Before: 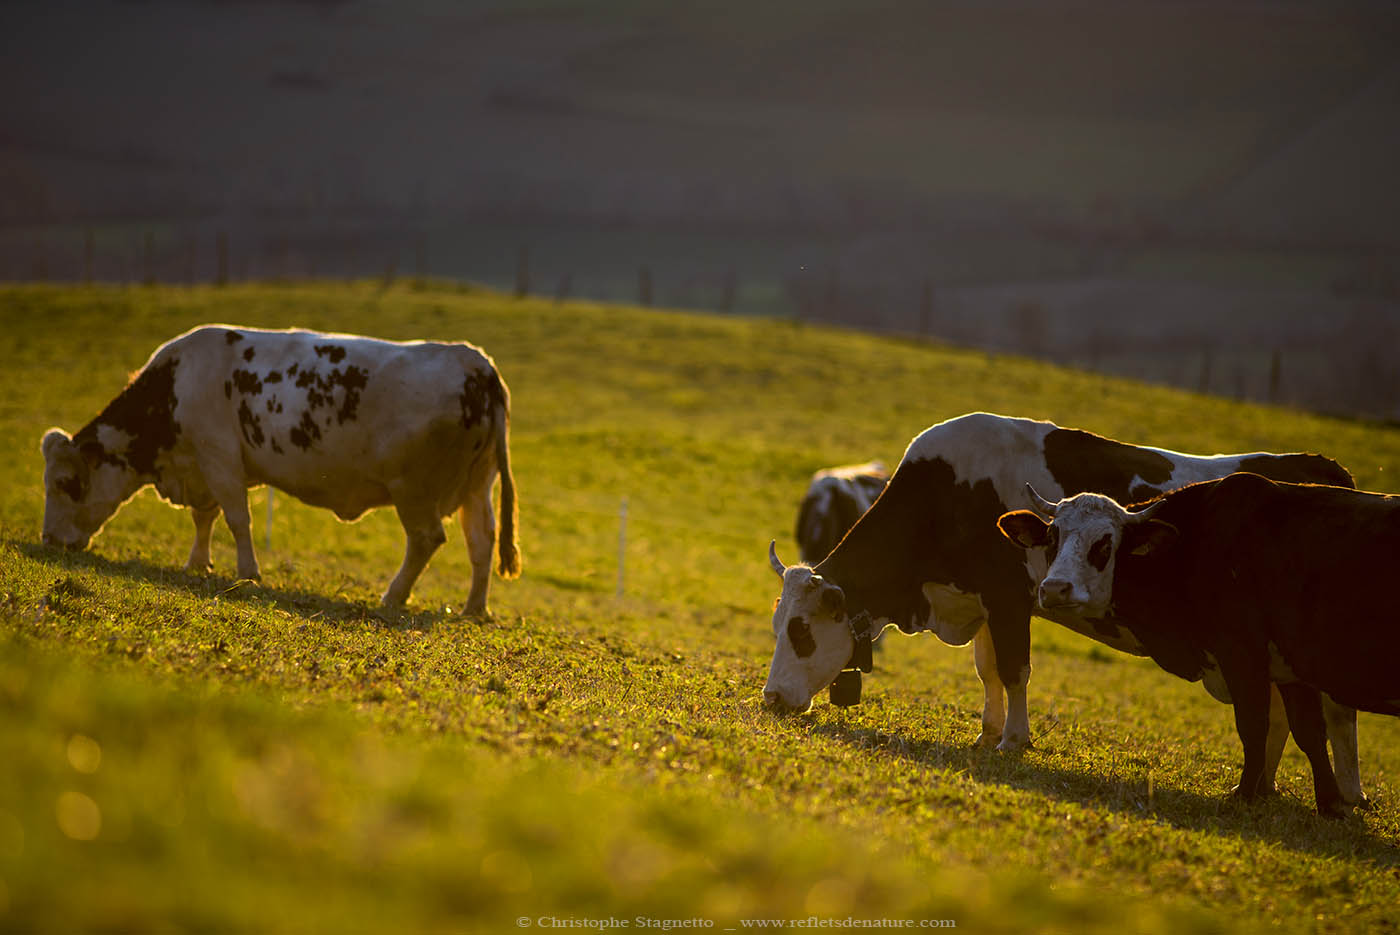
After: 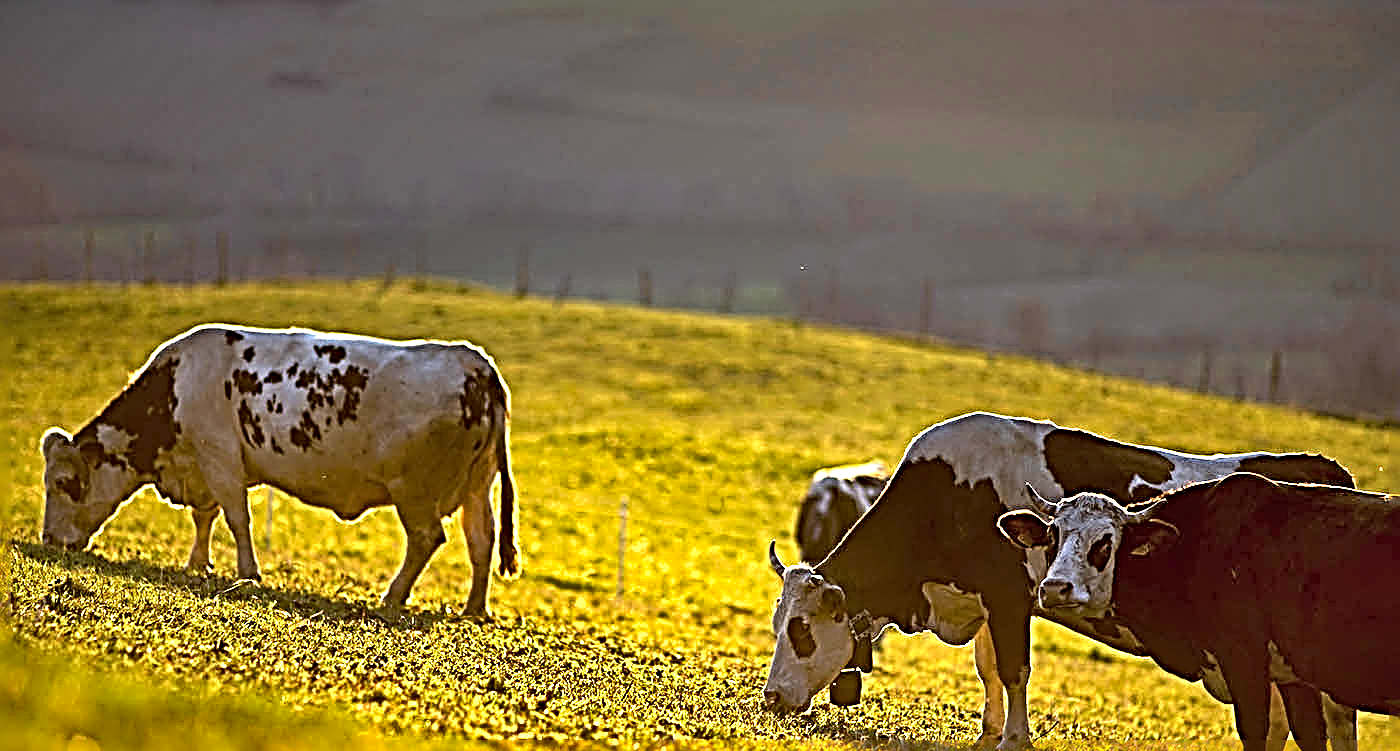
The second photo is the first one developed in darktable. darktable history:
shadows and highlights: shadows 60, highlights -60.23, soften with gaussian
sharpen: radius 4.001, amount 2
exposure: black level correction 0, exposure 1.35 EV, compensate exposure bias true, compensate highlight preservation false
crop: bottom 19.644%
